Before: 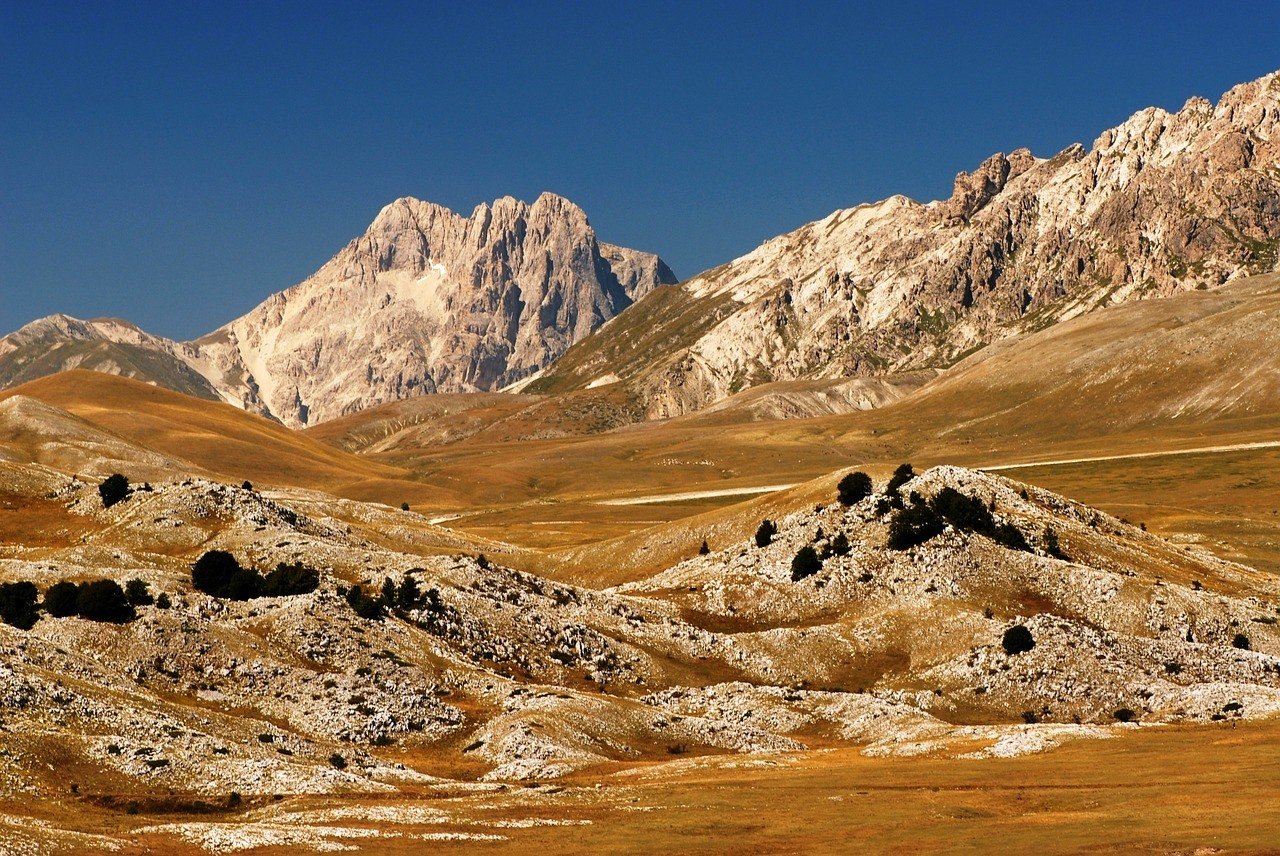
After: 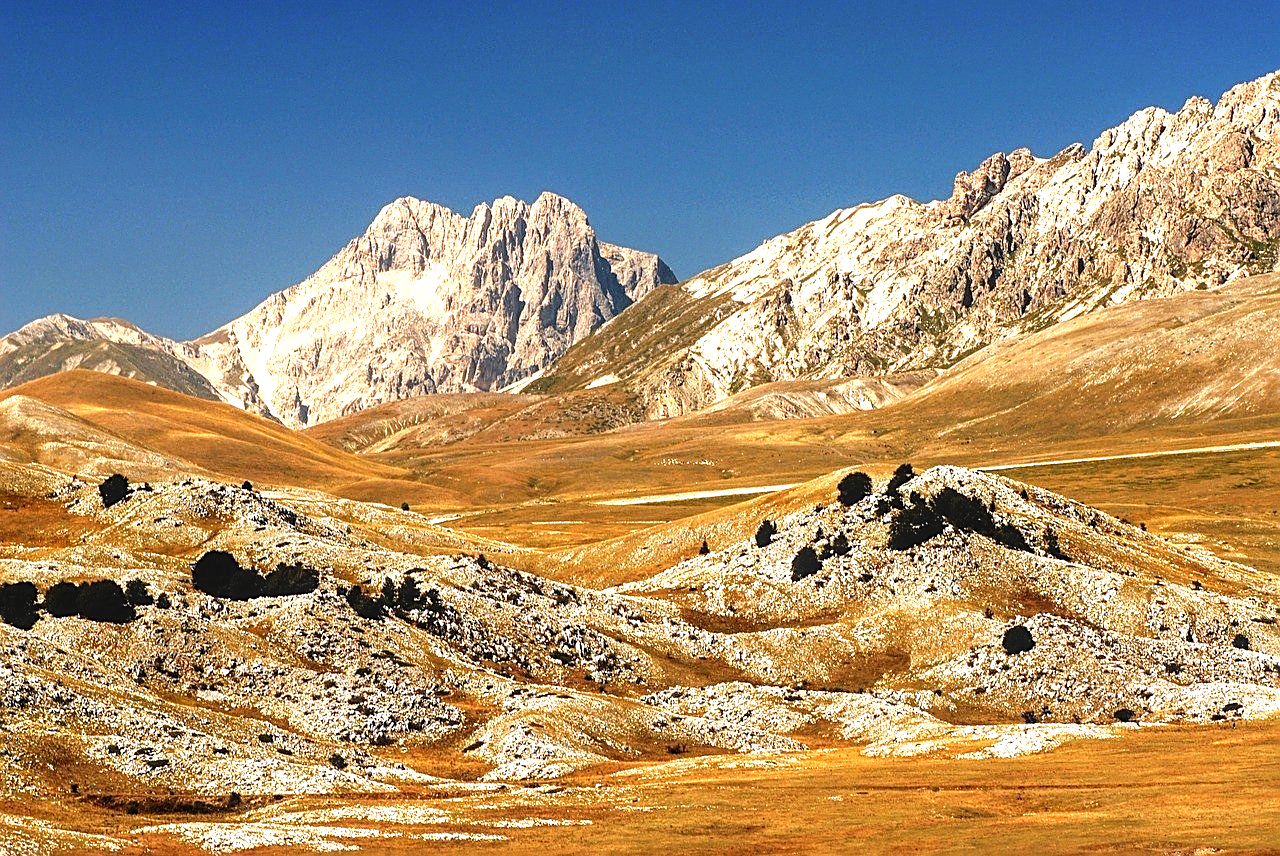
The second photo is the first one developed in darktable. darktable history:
tone equalizer: -8 EV -0.722 EV, -7 EV -0.67 EV, -6 EV -0.598 EV, -5 EV -0.37 EV, -3 EV 0.378 EV, -2 EV 0.6 EV, -1 EV 0.699 EV, +0 EV 0.768 EV
sharpen: amount 0.495
exposure: exposure 0.16 EV, compensate exposure bias true, compensate highlight preservation false
local contrast: on, module defaults
